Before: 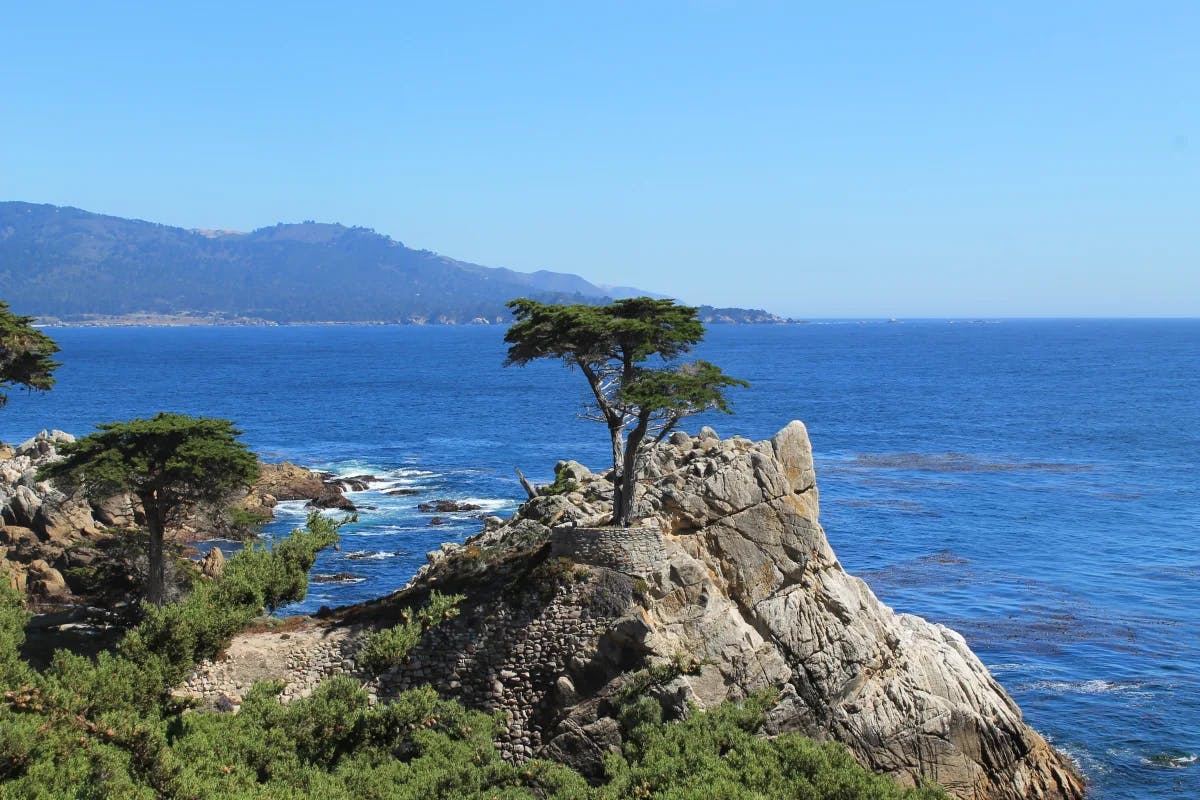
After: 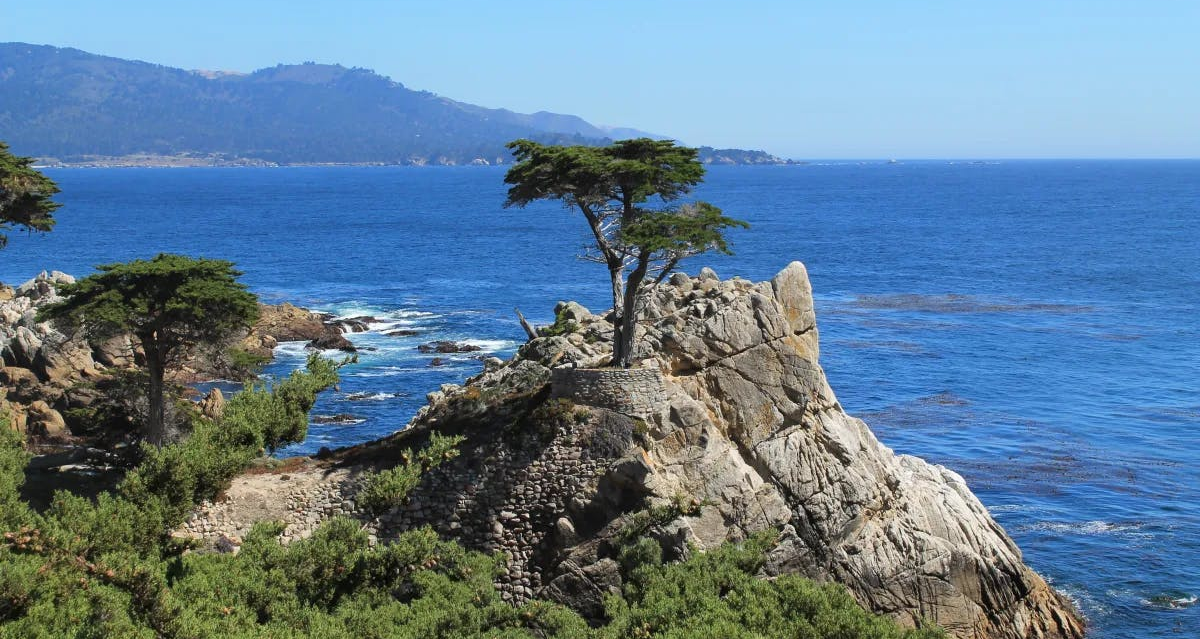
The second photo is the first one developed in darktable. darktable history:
crop and rotate: top 20.038%
